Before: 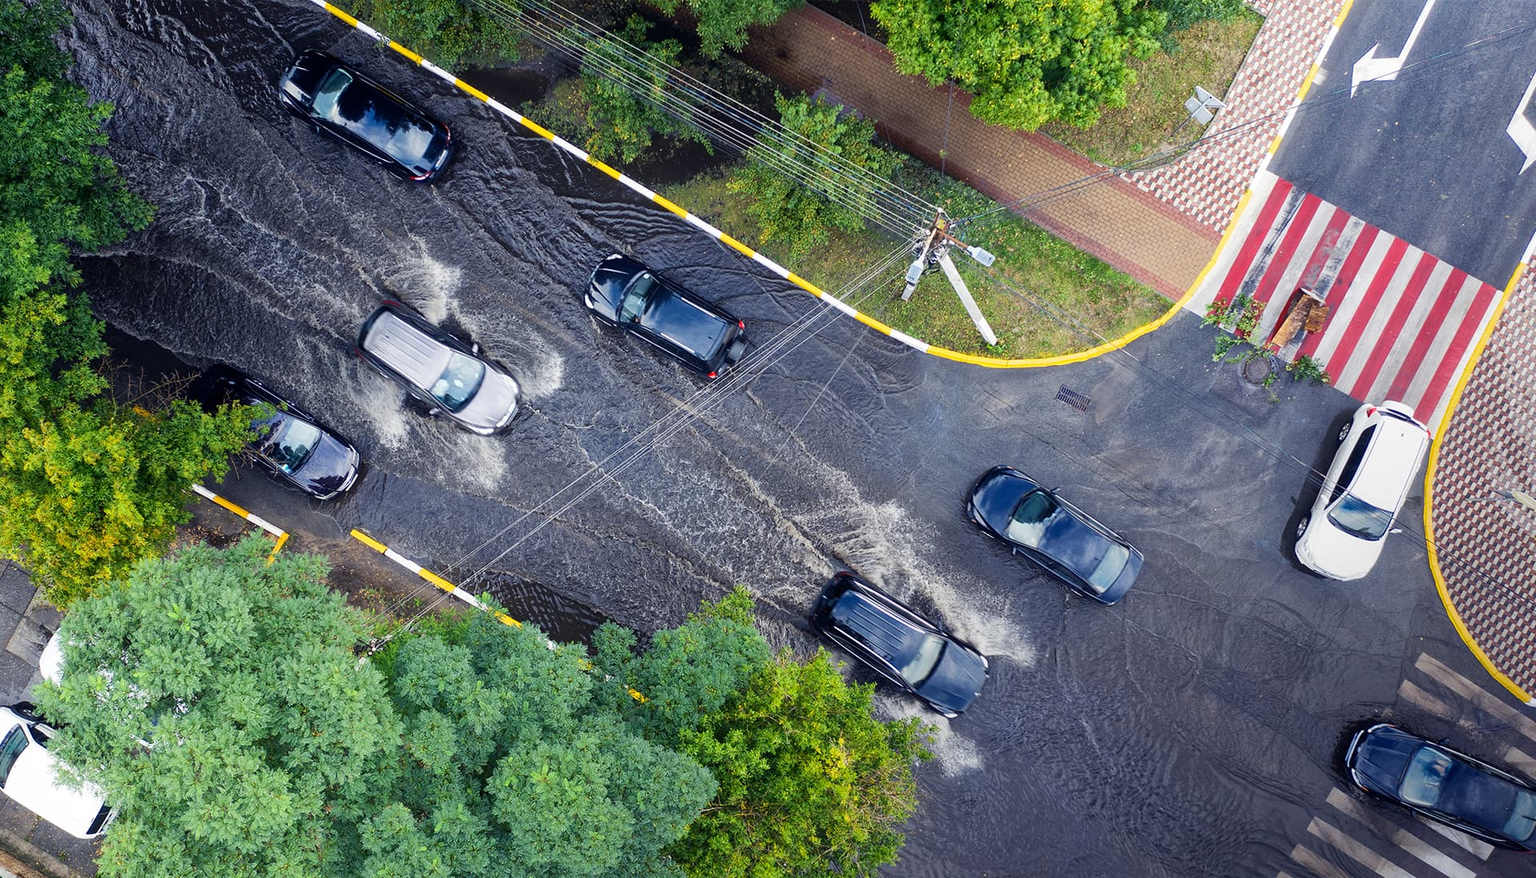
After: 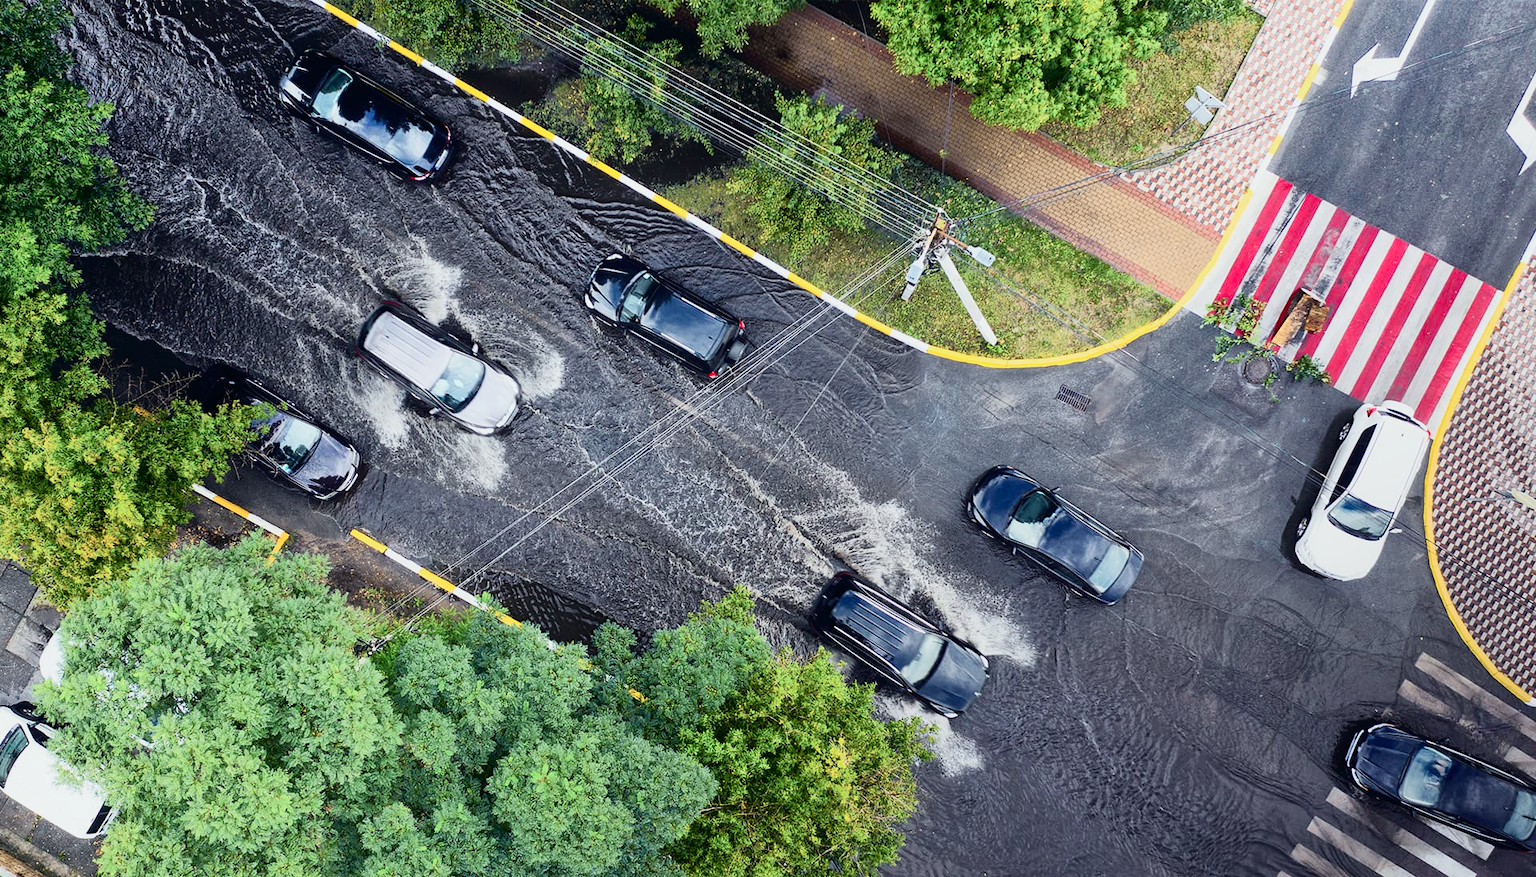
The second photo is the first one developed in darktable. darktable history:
tone curve: curves: ch0 [(0, 0.008) (0.081, 0.044) (0.177, 0.123) (0.283, 0.253) (0.427, 0.441) (0.495, 0.524) (0.661, 0.756) (0.796, 0.859) (1, 0.951)]; ch1 [(0, 0) (0.161, 0.092) (0.35, 0.33) (0.392, 0.392) (0.427, 0.426) (0.479, 0.472) (0.505, 0.5) (0.521, 0.519) (0.567, 0.556) (0.583, 0.588) (0.625, 0.627) (0.678, 0.733) (1, 1)]; ch2 [(0, 0) (0.346, 0.362) (0.404, 0.427) (0.502, 0.499) (0.523, 0.522) (0.544, 0.561) (0.58, 0.59) (0.629, 0.642) (0.717, 0.678) (1, 1)], color space Lab, independent channels, preserve colors none
shadows and highlights: shadows 52.34, highlights -28.23, soften with gaussian
